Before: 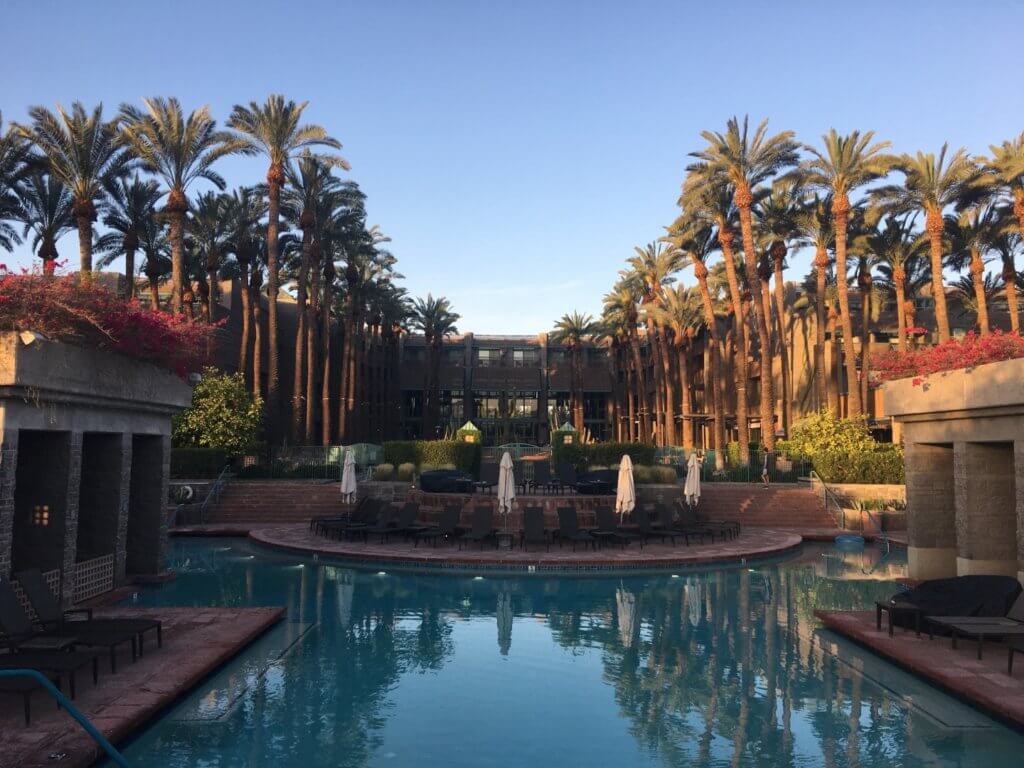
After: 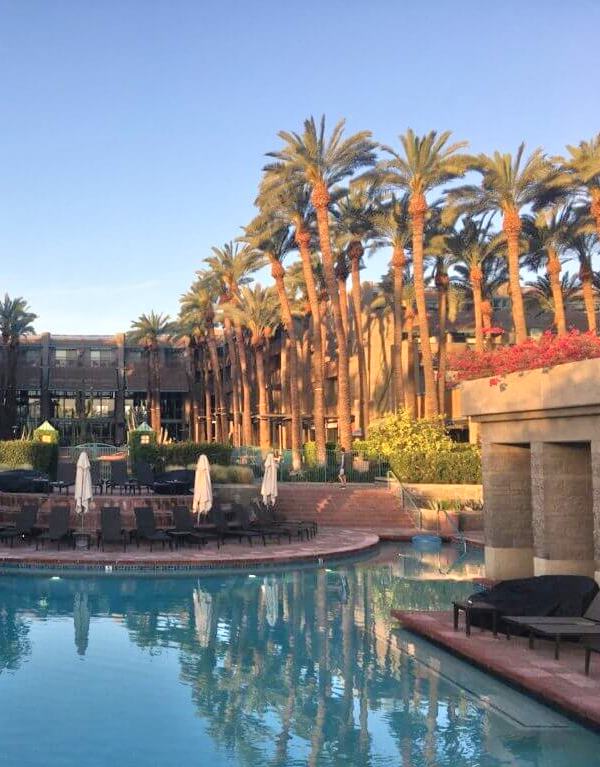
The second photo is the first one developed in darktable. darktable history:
crop: left 41.402%
fill light: on, module defaults
tone equalizer: -7 EV 0.15 EV, -6 EV 0.6 EV, -5 EV 1.15 EV, -4 EV 1.33 EV, -3 EV 1.15 EV, -2 EV 0.6 EV, -1 EV 0.15 EV, mask exposure compensation -0.5 EV
